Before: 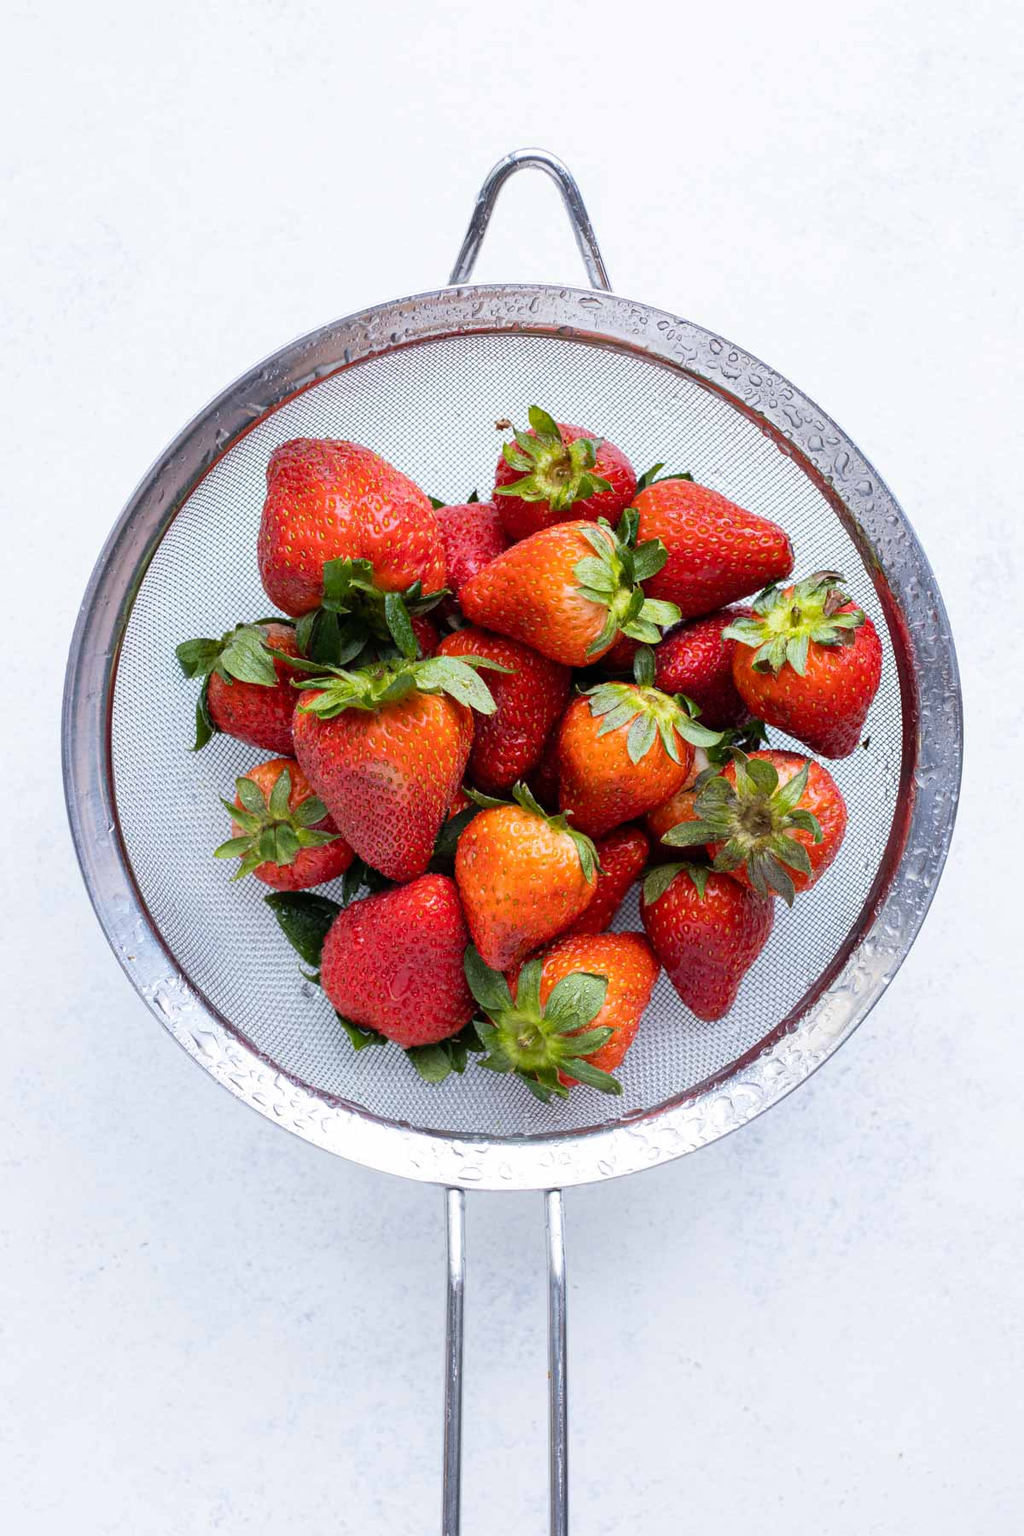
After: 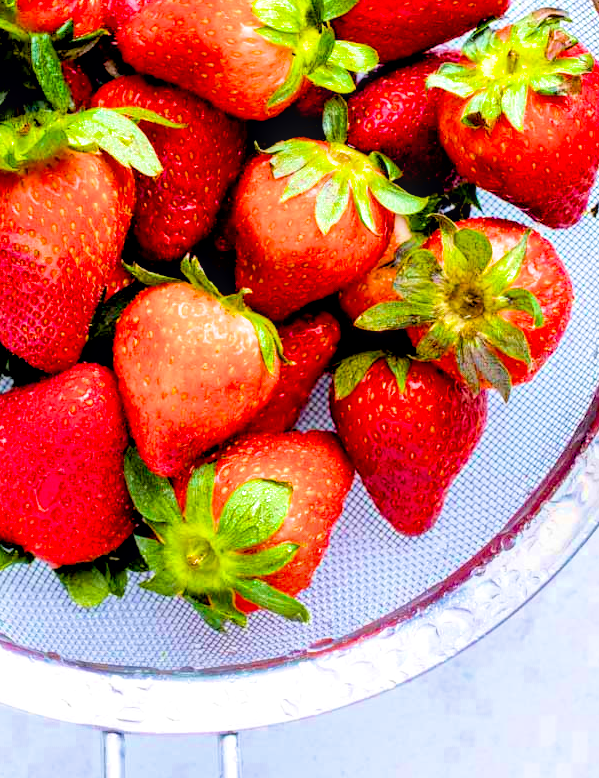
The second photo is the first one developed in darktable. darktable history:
filmic rgb: black relative exposure -7.13 EV, white relative exposure 5.35 EV, hardness 3.02, color science v6 (2022)
color balance rgb: power › luminance -3.558%, power › hue 145.32°, perceptual saturation grading › global saturation 25.604%, perceptual brilliance grading › global brilliance 15.336%, perceptual brilliance grading › shadows -34.787%
velvia: strength 31.89%, mid-tones bias 0.205
local contrast: on, module defaults
crop: left 35.02%, top 36.726%, right 15.041%, bottom 20.01%
shadows and highlights: on, module defaults
exposure: black level correction 0.009, exposure 1.43 EV, compensate highlight preservation false
